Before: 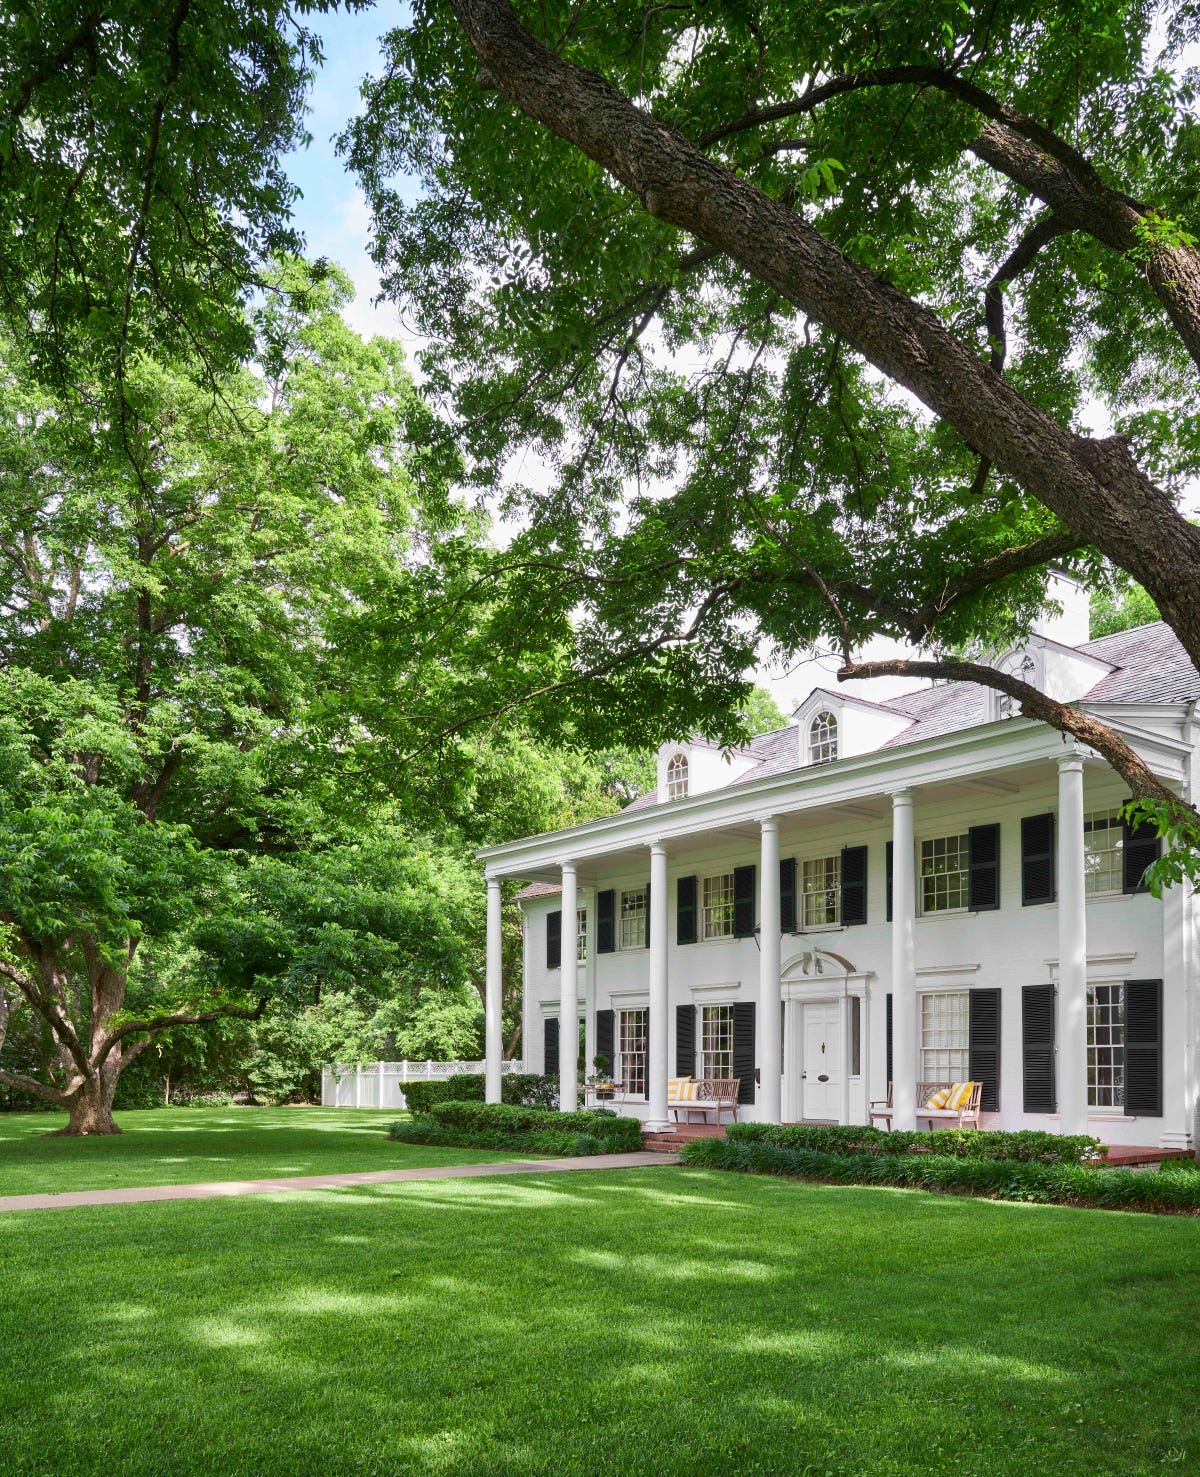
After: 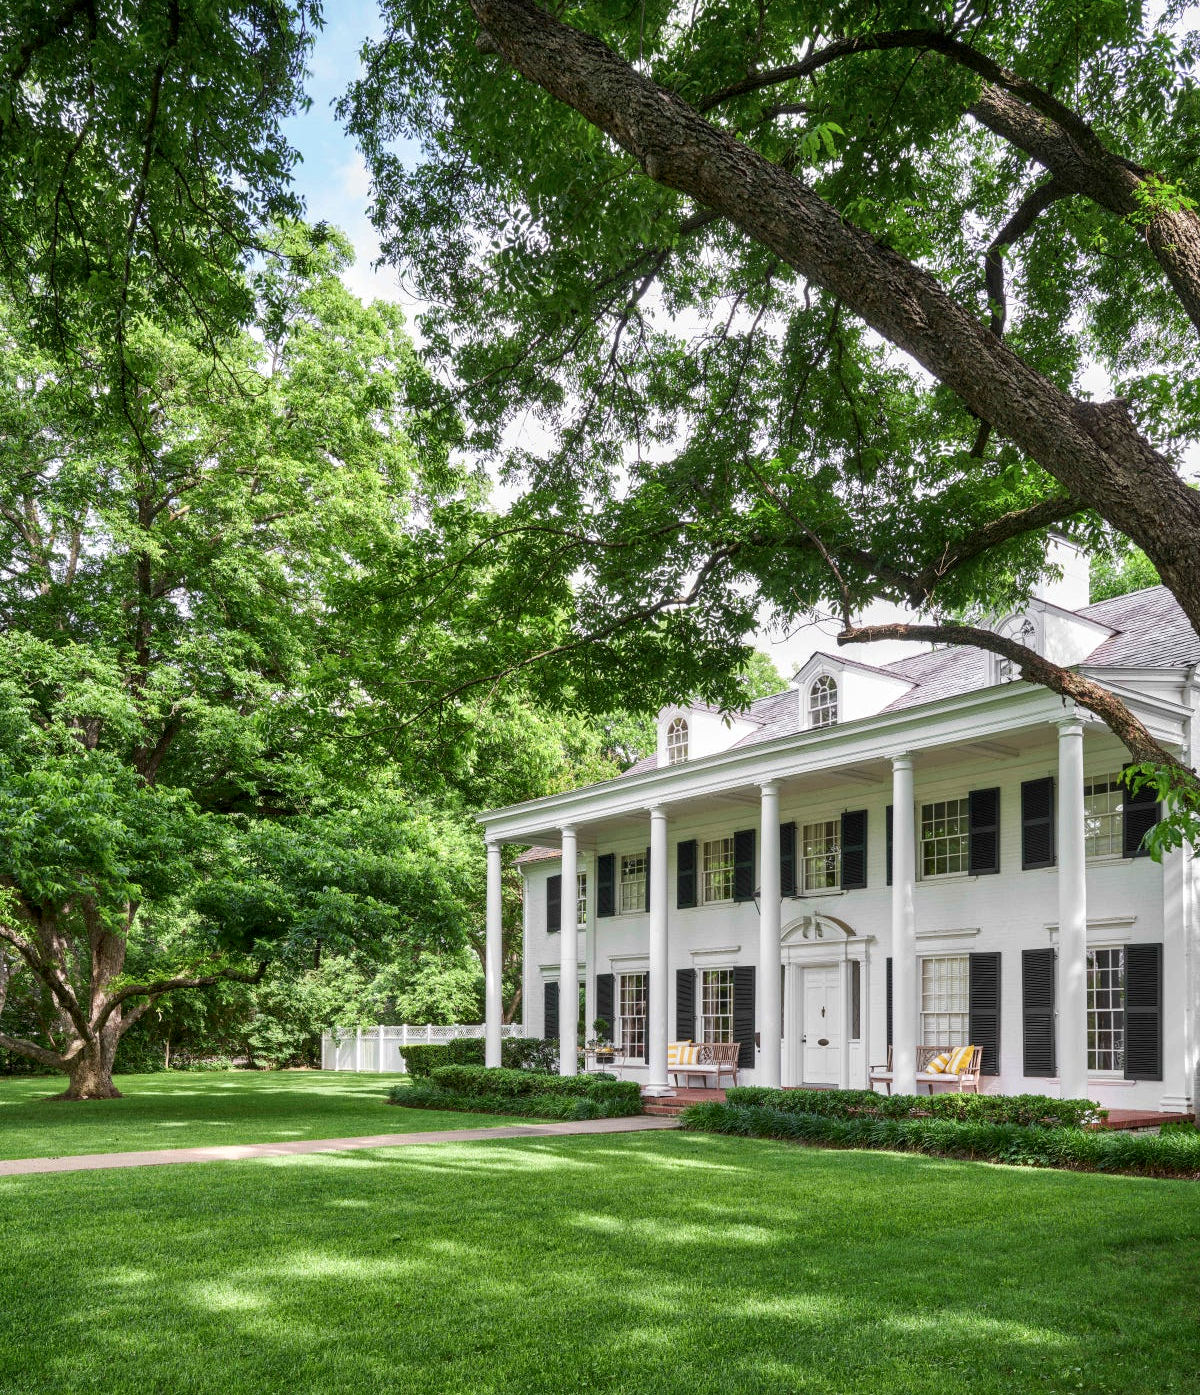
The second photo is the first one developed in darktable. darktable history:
contrast brightness saturation: saturation -0.04
local contrast: on, module defaults
crop and rotate: top 2.479%, bottom 3.018%
